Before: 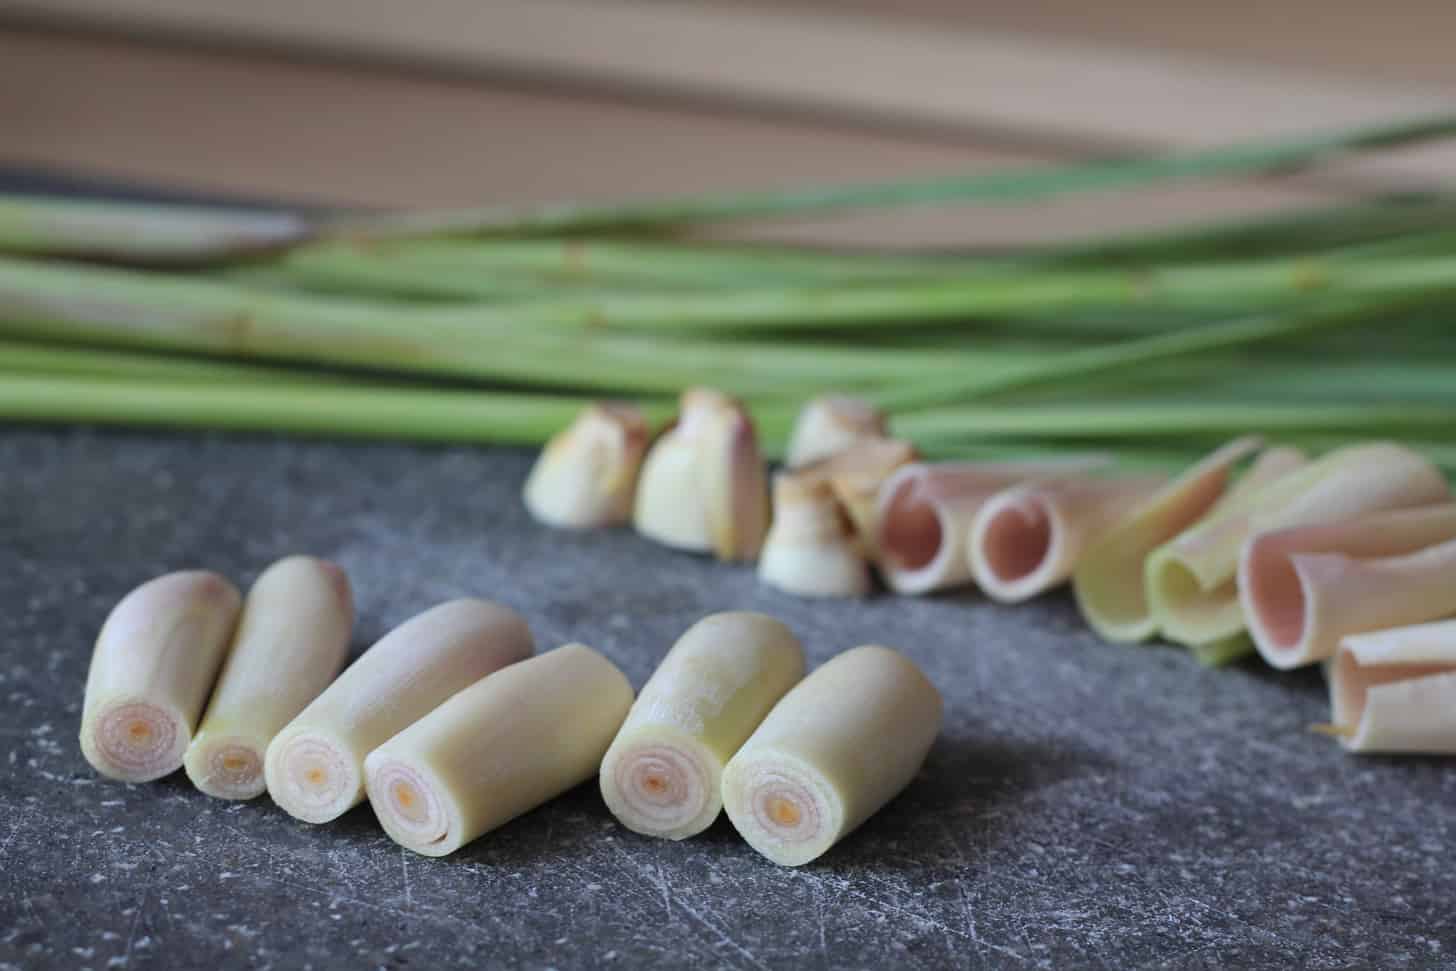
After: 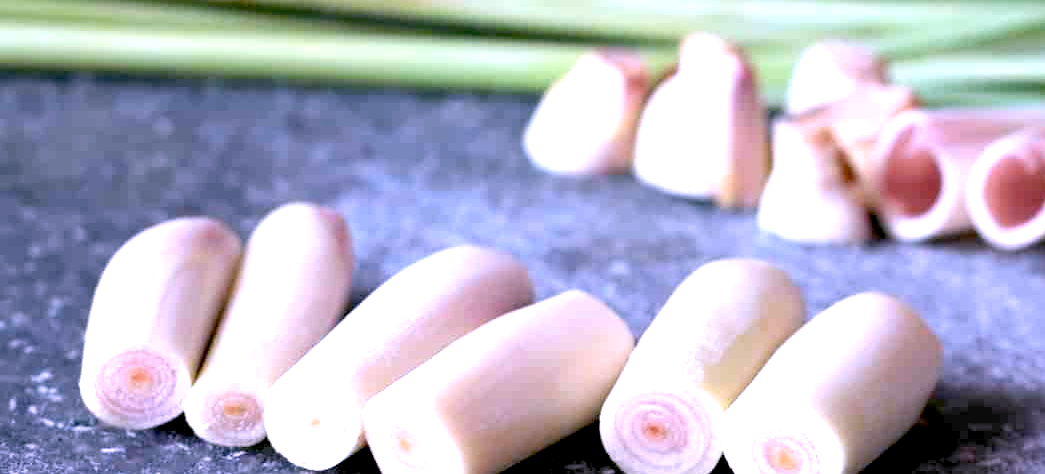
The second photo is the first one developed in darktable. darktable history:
exposure: black level correction 0.009, exposure 1.423 EV, compensate highlight preservation false
crop: top 36.387%, right 28.174%, bottom 14.728%
color correction: highlights a* 15.24, highlights b* -25.82
